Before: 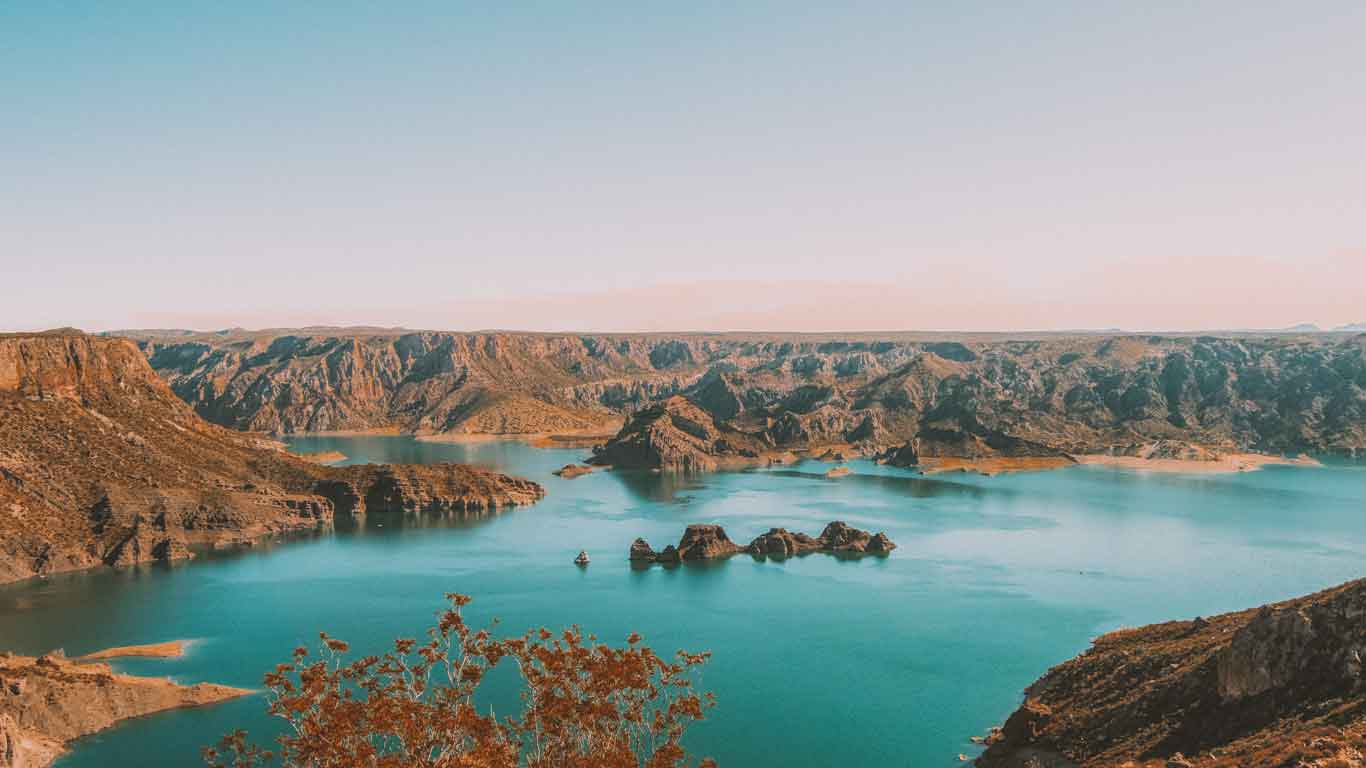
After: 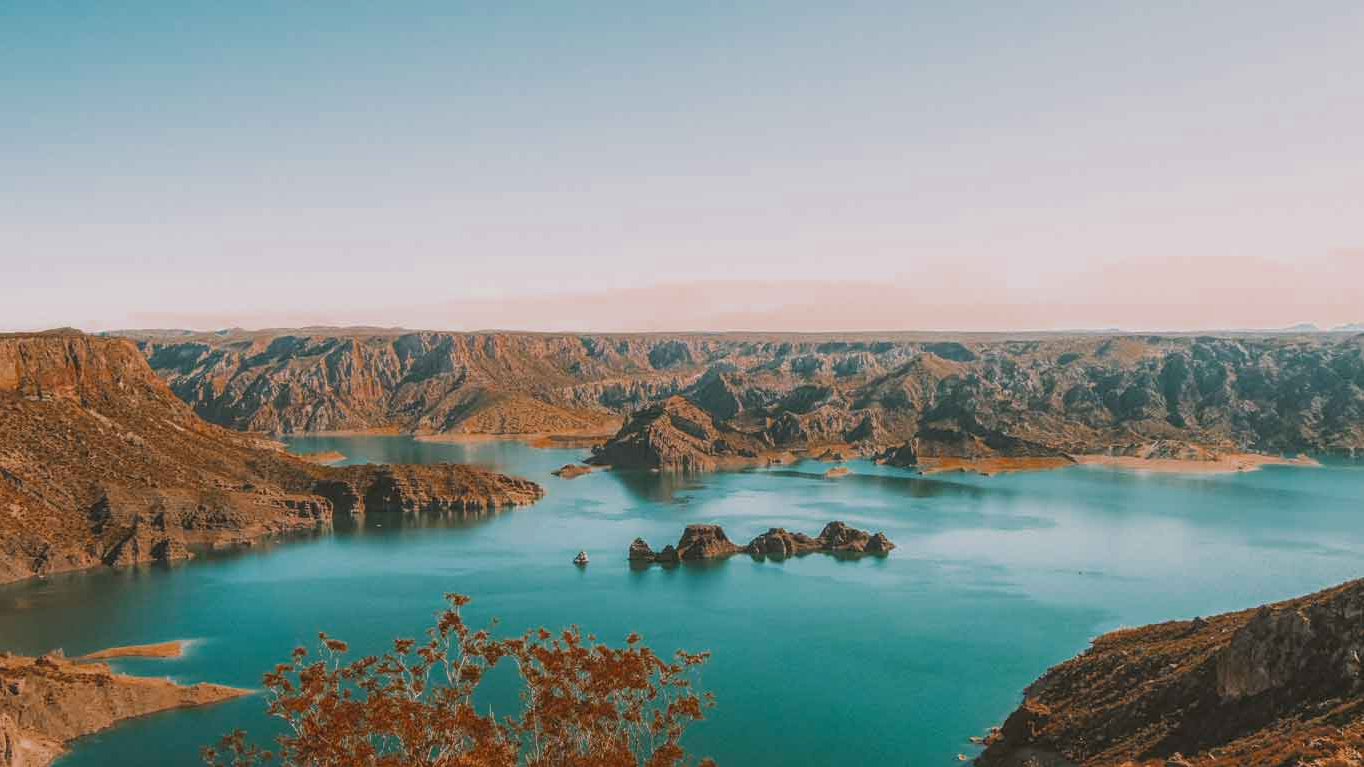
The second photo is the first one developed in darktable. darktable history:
crop and rotate: left 0.126%
color zones: curves: ch0 [(0, 0.425) (0.143, 0.422) (0.286, 0.42) (0.429, 0.419) (0.571, 0.419) (0.714, 0.42) (0.857, 0.422) (1, 0.425)]
